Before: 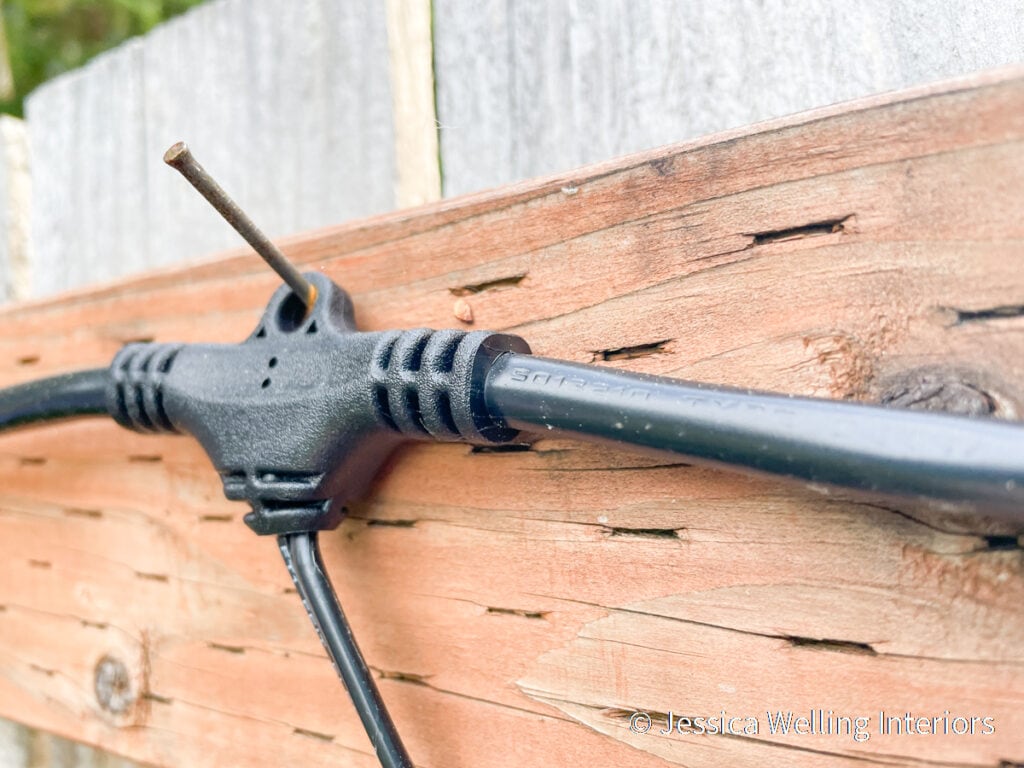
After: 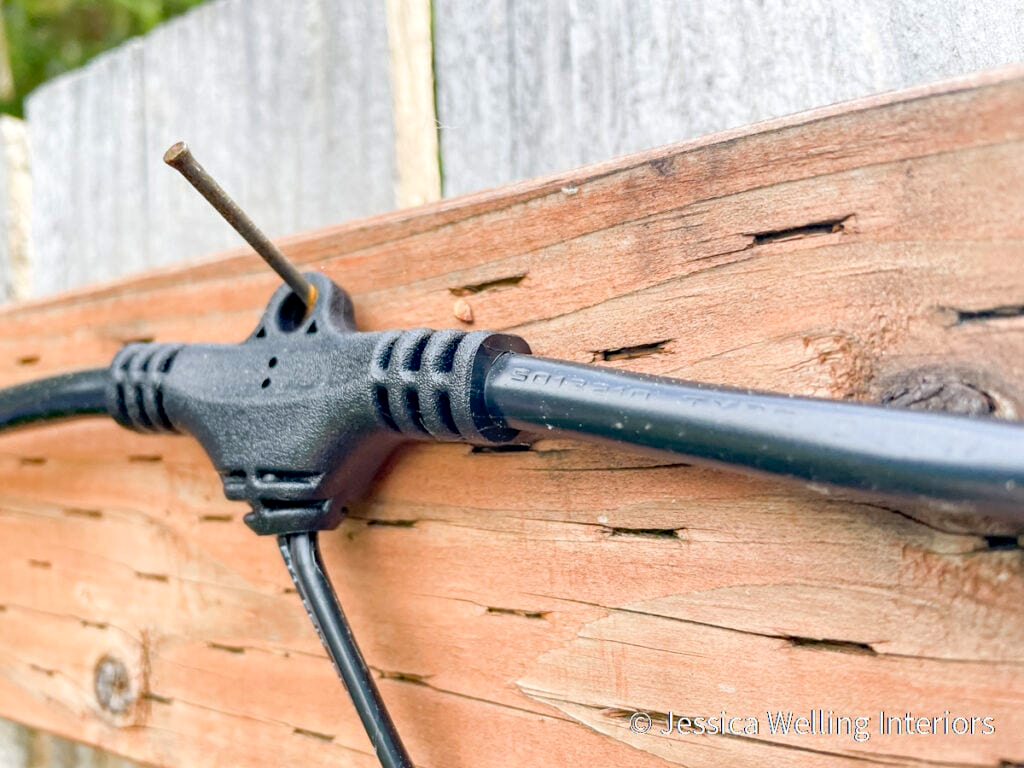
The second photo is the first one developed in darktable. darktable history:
haze removal: strength 0.29, distance 0.25, compatibility mode true, adaptive false
exposure: compensate highlight preservation false
